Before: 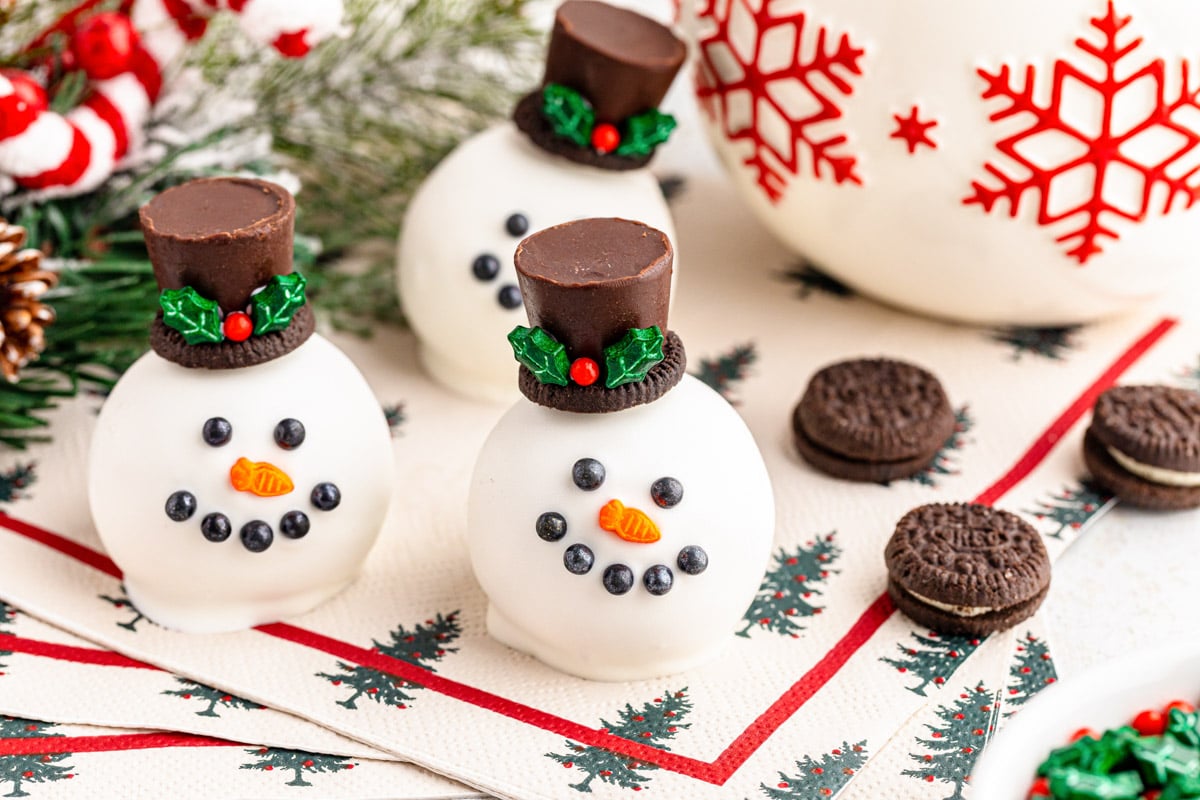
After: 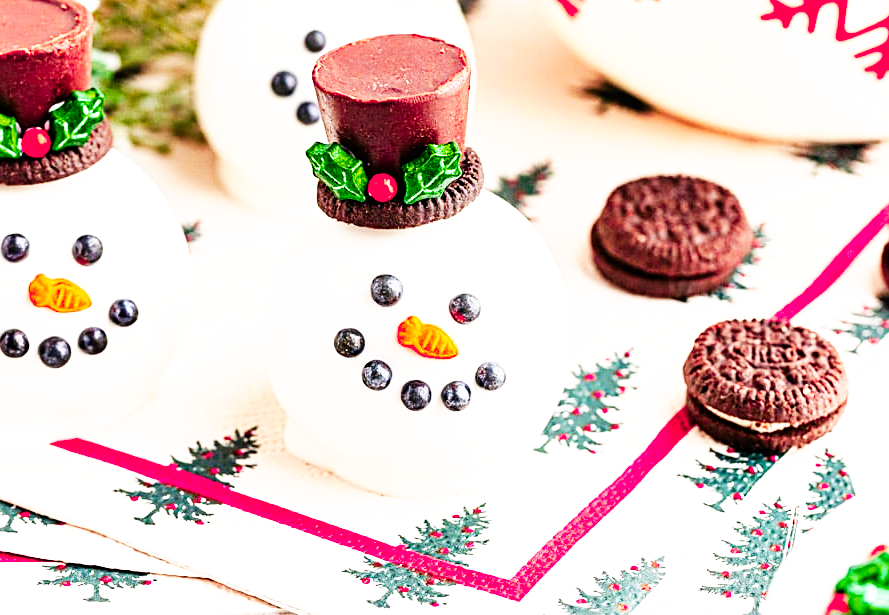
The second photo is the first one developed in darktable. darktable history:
color zones: curves: ch1 [(0.24, 0.634) (0.75, 0.5)]; ch2 [(0.253, 0.437) (0.745, 0.491)]
base curve: curves: ch0 [(0, 0) (0.007, 0.004) (0.027, 0.03) (0.046, 0.07) (0.207, 0.54) (0.442, 0.872) (0.673, 0.972) (1, 1)], exposure shift 0.01, preserve colors none
sharpen: on, module defaults
exposure: exposure 0.189 EV, compensate highlight preservation false
crop: left 16.839%, top 23.111%, right 8.996%
